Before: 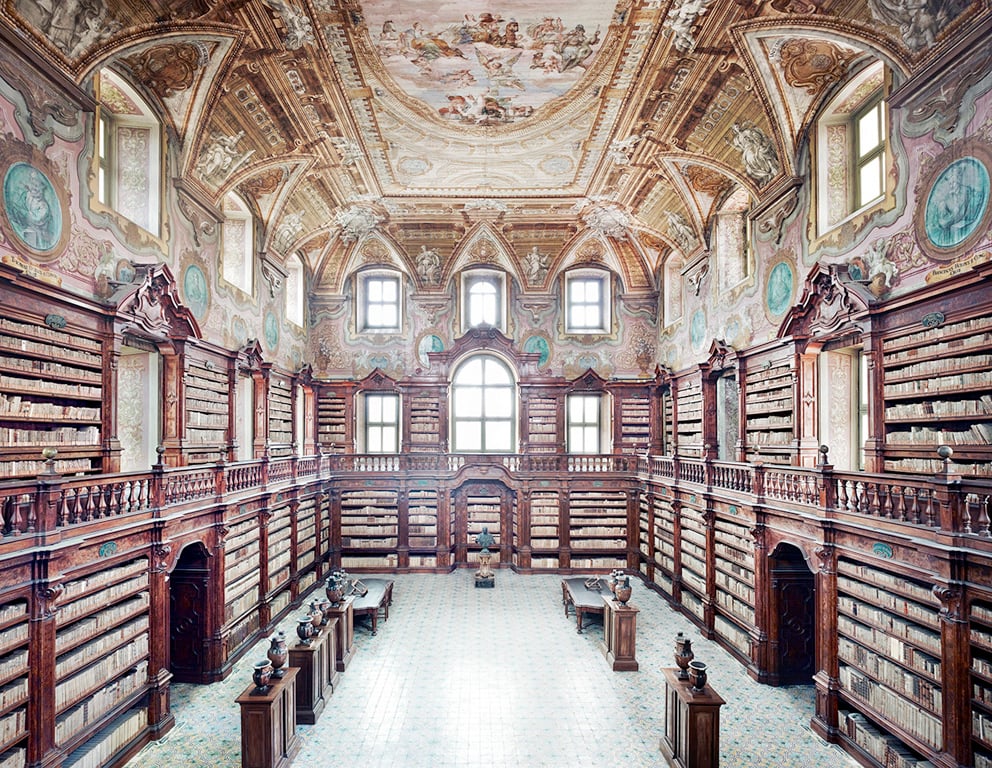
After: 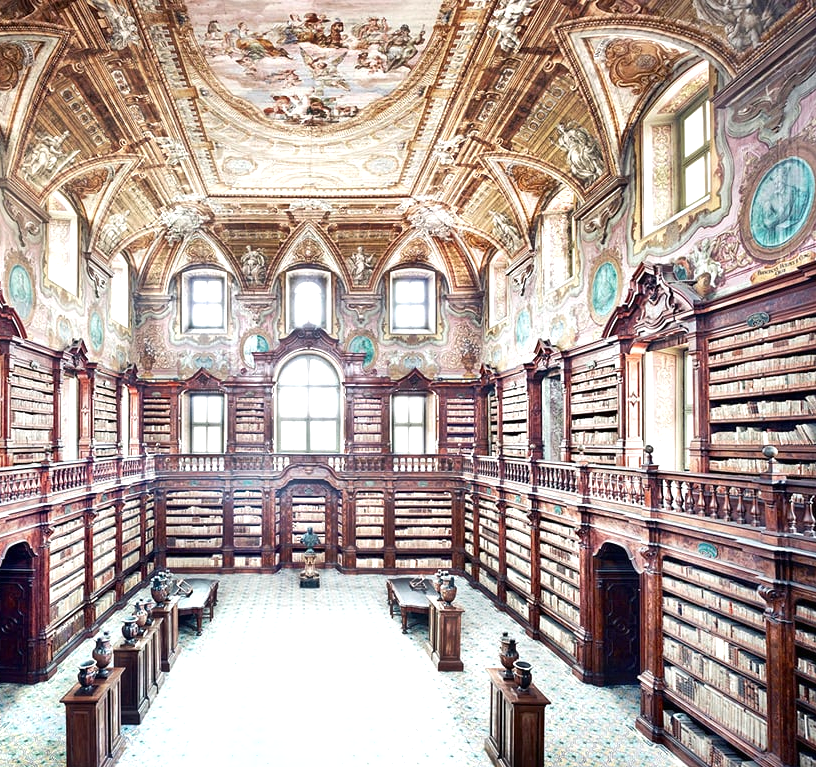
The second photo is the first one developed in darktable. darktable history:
crop: left 17.684%, bottom 0.028%
shadows and highlights: soften with gaussian
exposure: black level correction 0, exposure 0.595 EV, compensate highlight preservation false
